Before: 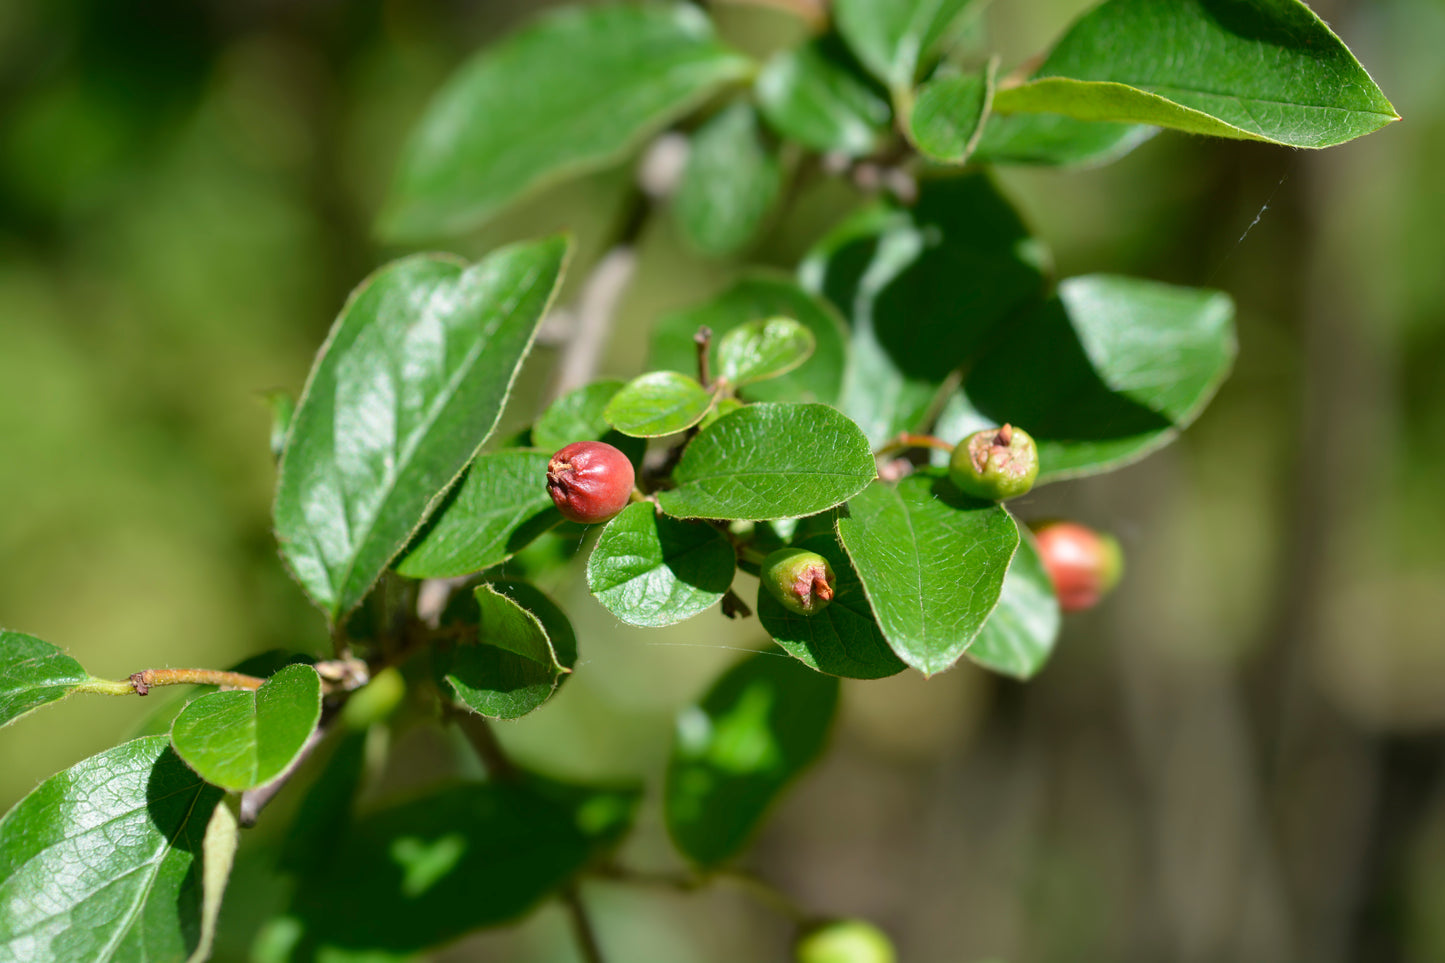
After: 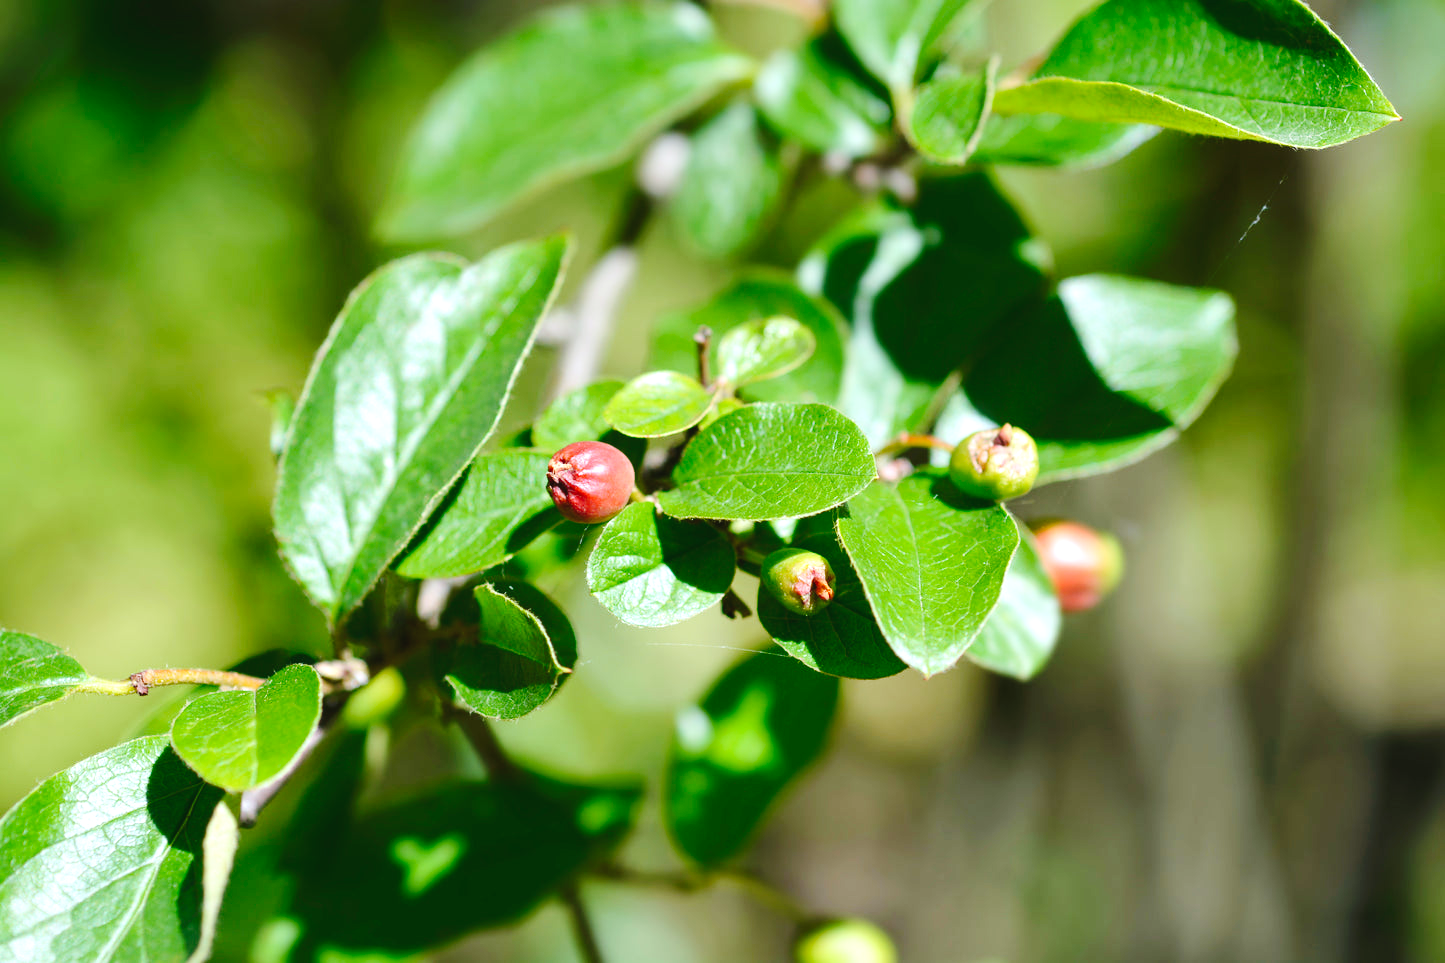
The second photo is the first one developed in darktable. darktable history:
exposure: exposure 0.564 EV, compensate highlight preservation false
tone curve: curves: ch0 [(0, 0) (0.003, 0.031) (0.011, 0.033) (0.025, 0.036) (0.044, 0.045) (0.069, 0.06) (0.1, 0.079) (0.136, 0.109) (0.177, 0.15) (0.224, 0.192) (0.277, 0.262) (0.335, 0.347) (0.399, 0.433) (0.468, 0.528) (0.543, 0.624) (0.623, 0.705) (0.709, 0.788) (0.801, 0.865) (0.898, 0.933) (1, 1)], preserve colors none
white balance: red 0.954, blue 1.079
